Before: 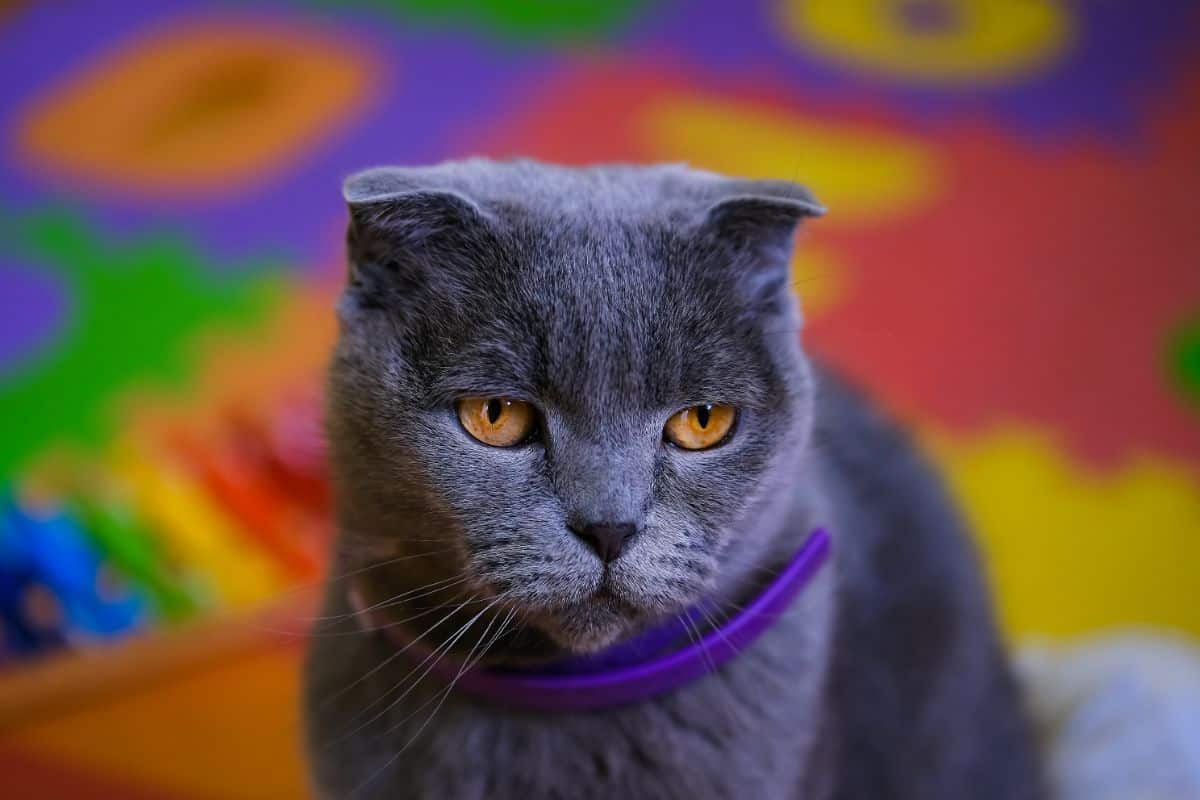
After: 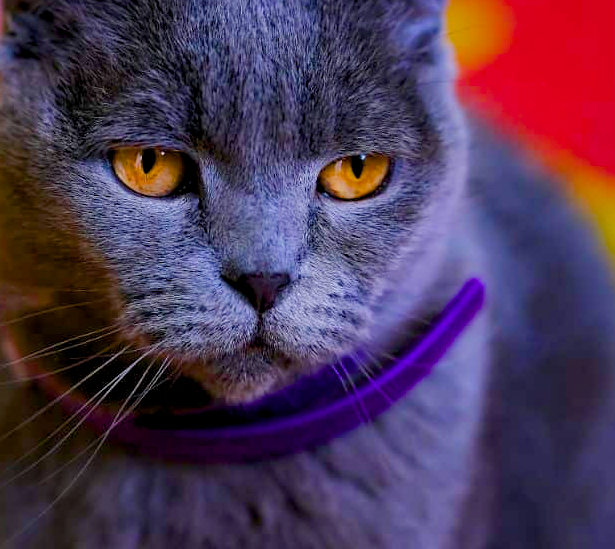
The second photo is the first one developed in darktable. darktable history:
crop and rotate: left 28.888%, top 31.307%, right 19.809%
color balance rgb: power › hue 329.49°, global offset › luminance -0.515%, perceptual saturation grading › global saturation 34.962%, perceptual saturation grading › highlights -25.681%, perceptual saturation grading › shadows 50.004%, perceptual brilliance grading › mid-tones 9.071%, perceptual brilliance grading › shadows 15.209%
